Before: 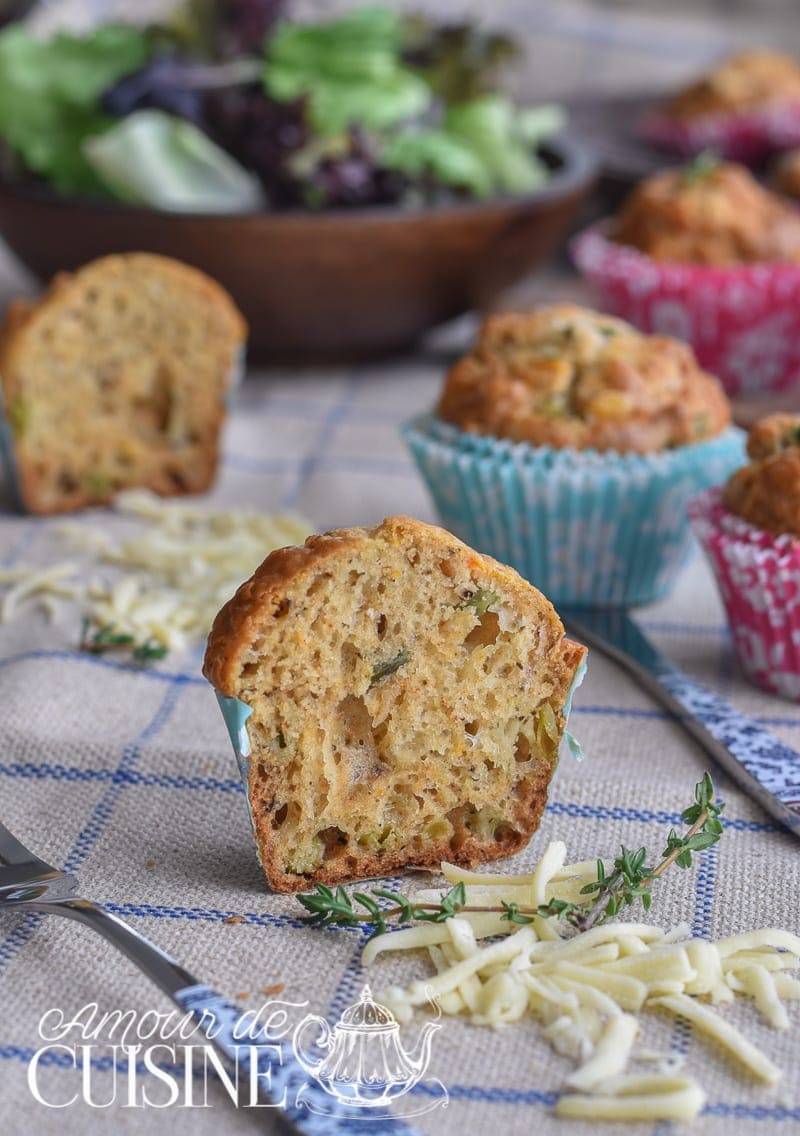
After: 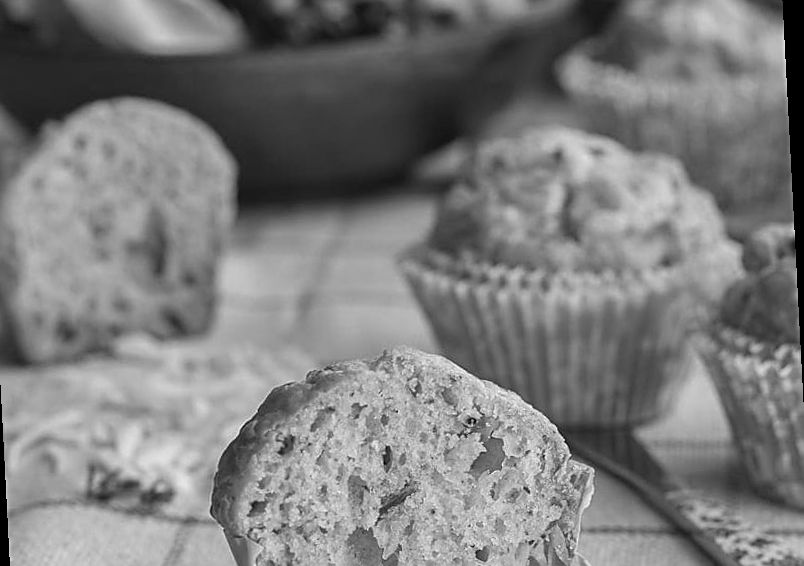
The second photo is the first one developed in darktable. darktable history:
sharpen: on, module defaults
crop and rotate: top 10.605%, bottom 33.274%
white balance: red 1.467, blue 0.684
color correction: saturation 0.3
rotate and perspective: rotation -3°, crop left 0.031, crop right 0.968, crop top 0.07, crop bottom 0.93
color calibration: output gray [0.22, 0.42, 0.37, 0], gray › normalize channels true, illuminant same as pipeline (D50), adaptation XYZ, x 0.346, y 0.359, gamut compression 0
